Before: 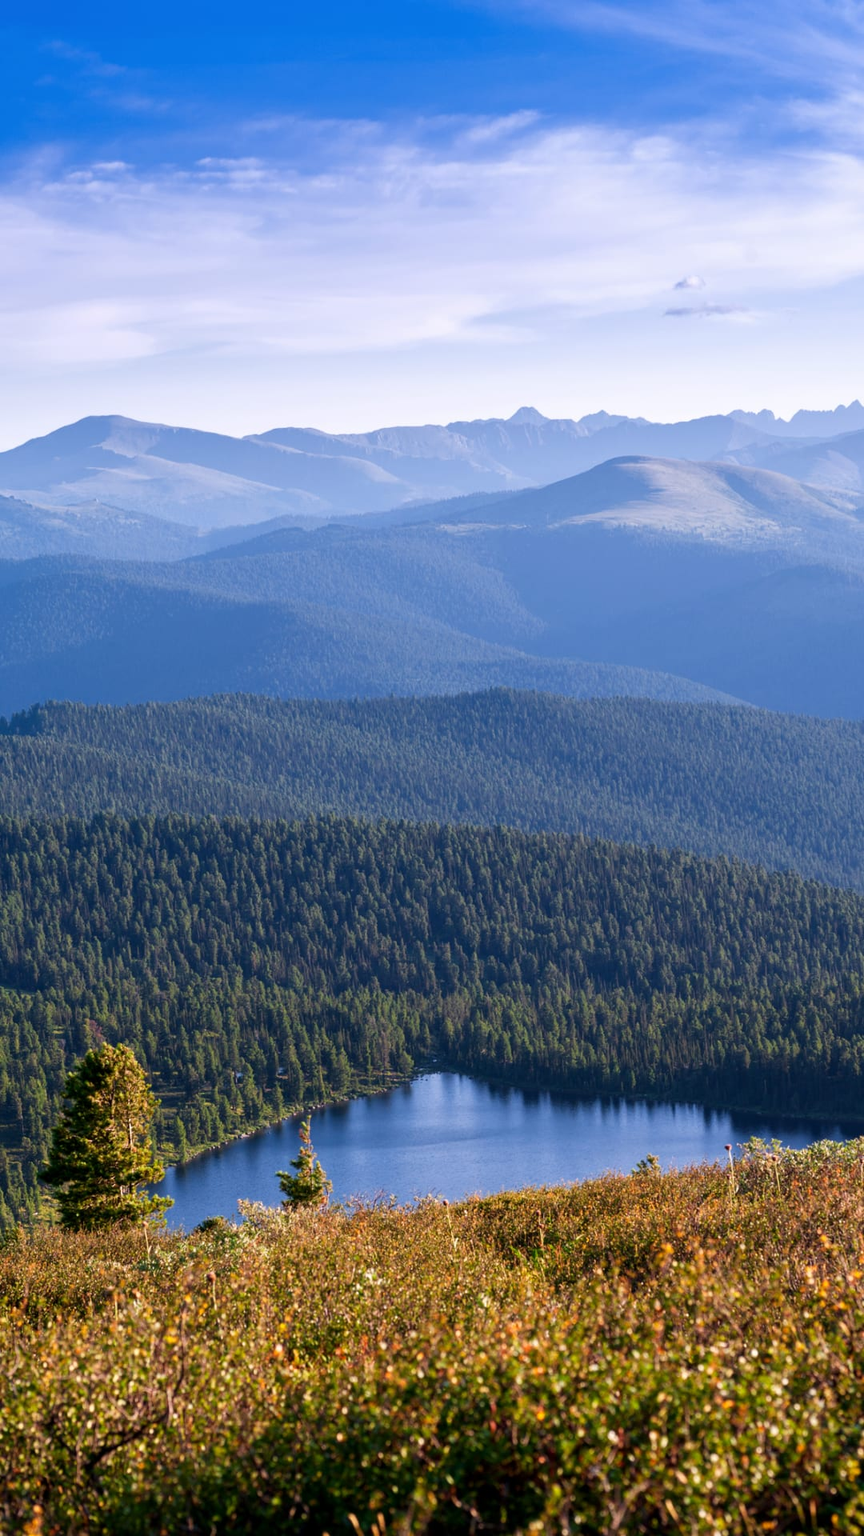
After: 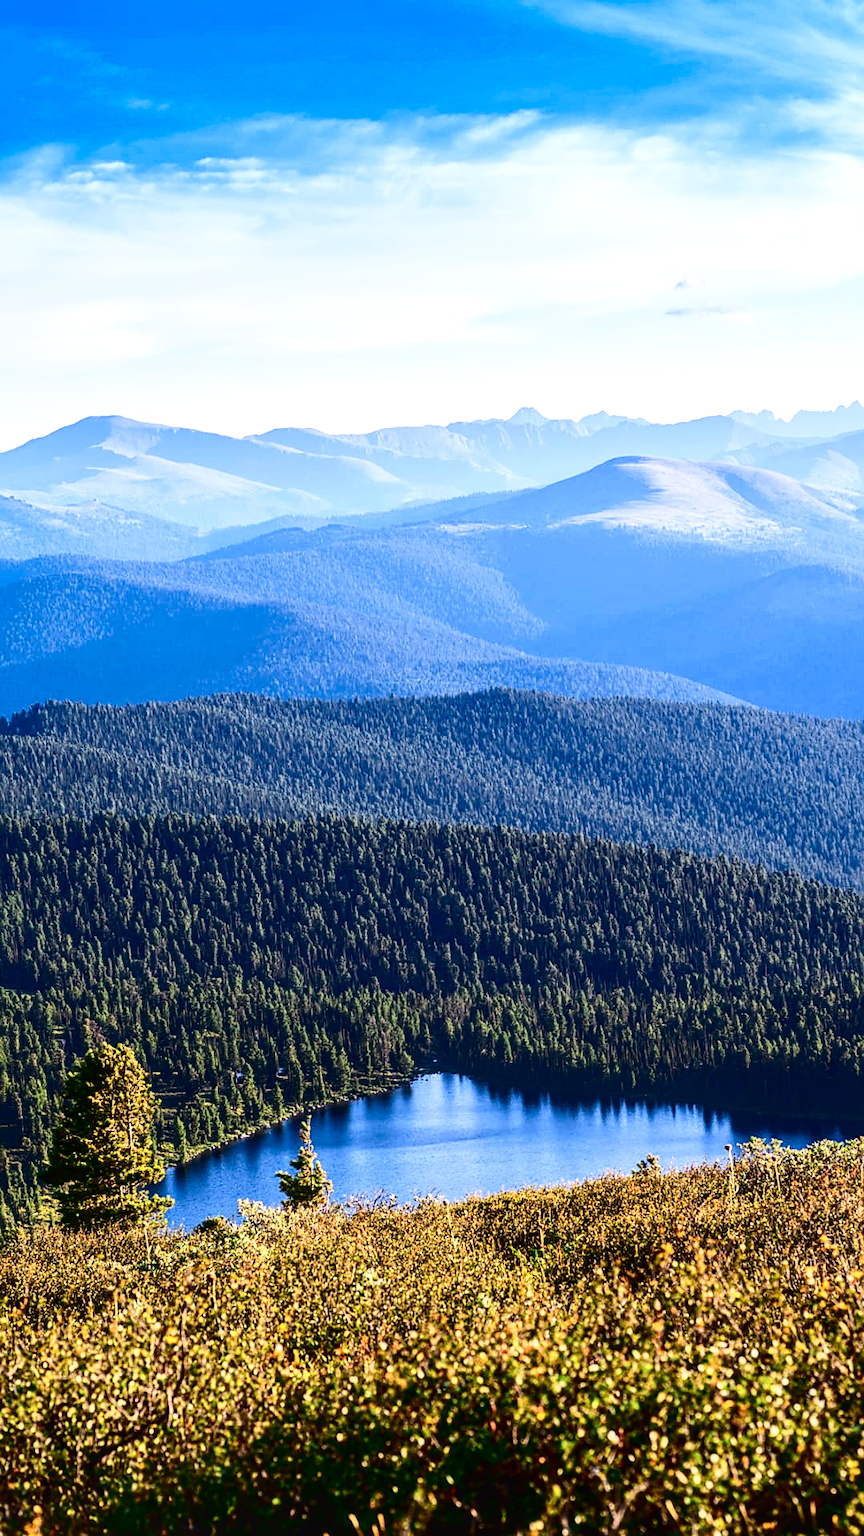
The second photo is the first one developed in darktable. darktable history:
sharpen: on, module defaults
contrast brightness saturation: contrast 0.28
local contrast: detail 130%
tone curve: curves: ch0 [(0, 0.023) (0.087, 0.065) (0.184, 0.168) (0.45, 0.54) (0.57, 0.683) (0.722, 0.825) (0.877, 0.948) (1, 1)]; ch1 [(0, 0) (0.388, 0.369) (0.45, 0.43) (0.505, 0.509) (0.534, 0.528) (0.657, 0.655) (1, 1)]; ch2 [(0, 0) (0.314, 0.223) (0.427, 0.405) (0.5, 0.5) (0.55, 0.566) (0.625, 0.657) (1, 1)], color space Lab, independent channels, preserve colors none
